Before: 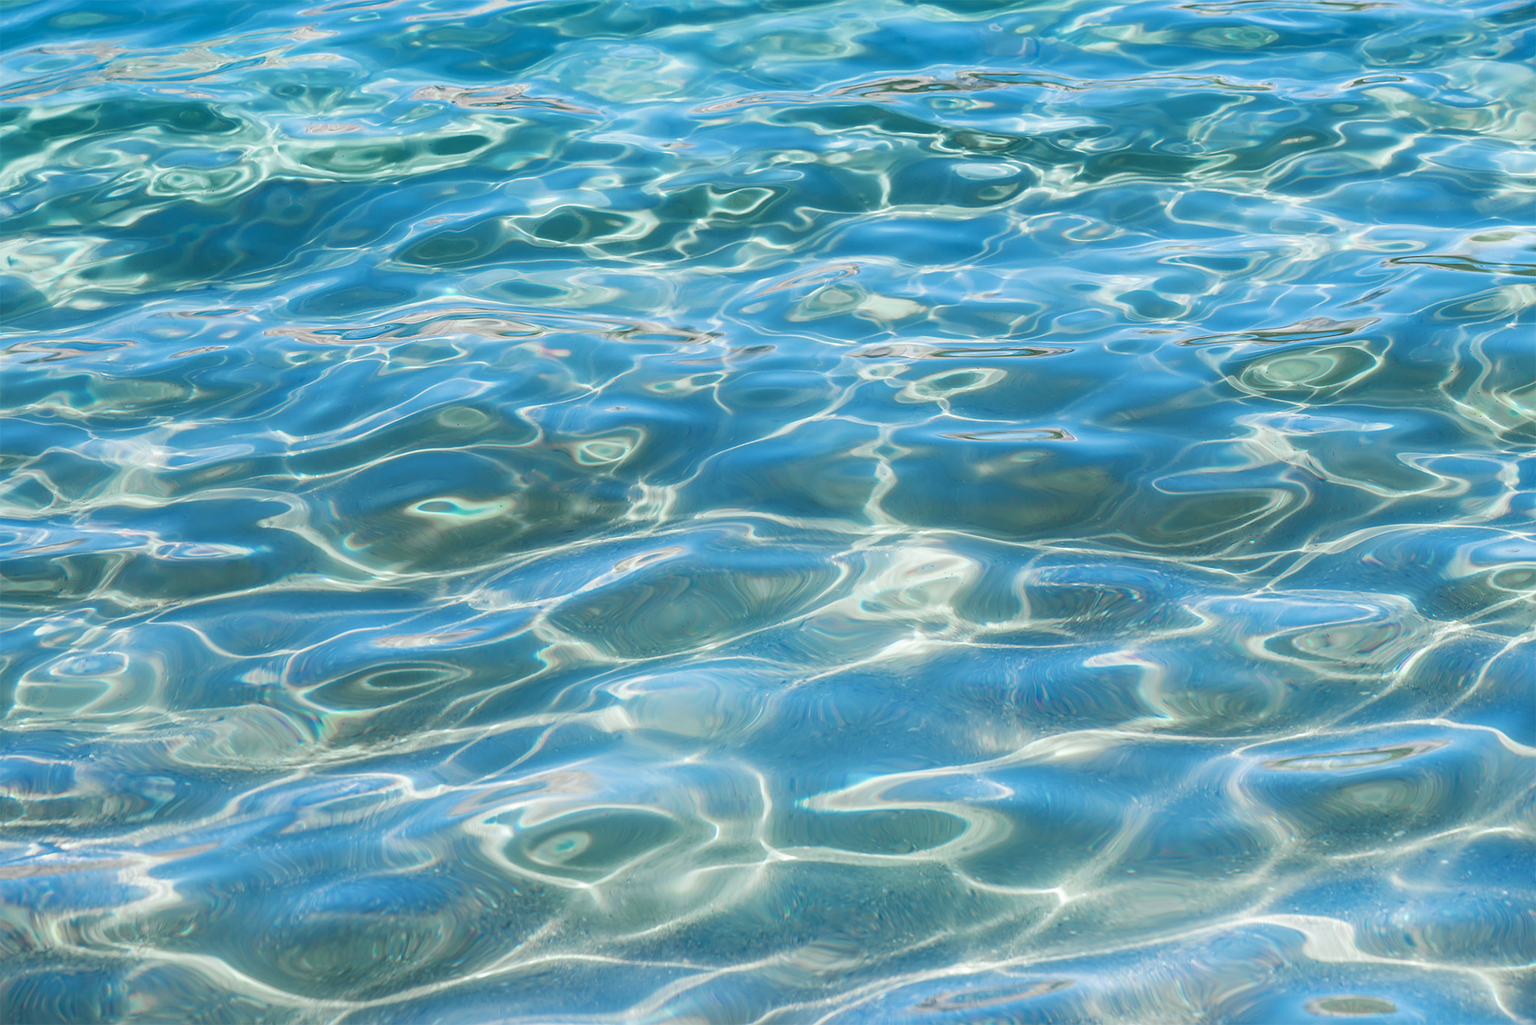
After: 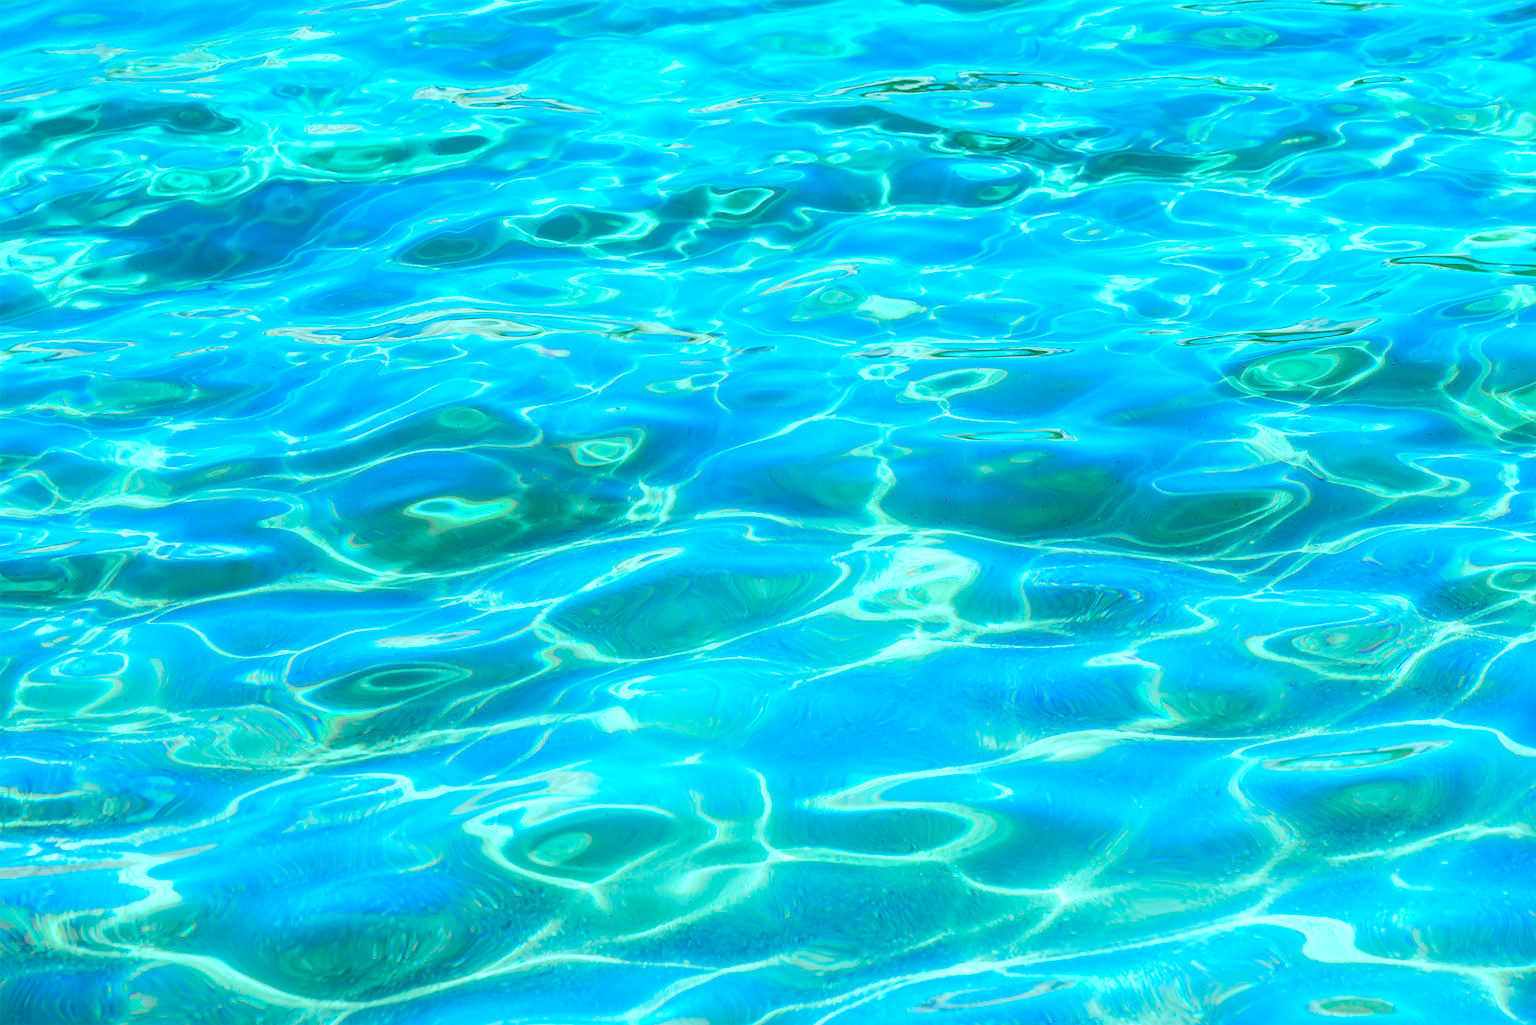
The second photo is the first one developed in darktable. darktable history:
color balance rgb: highlights gain › chroma 5.35%, highlights gain › hue 197.18°, global offset › luminance -0.315%, global offset › chroma 0.113%, global offset › hue 167.28°, perceptual saturation grading › global saturation 20%, perceptual saturation grading › highlights -25.611%, perceptual saturation grading › shadows 25.644%, global vibrance 43.064%
tone equalizer: -8 EV -0.431 EV, -7 EV -0.38 EV, -6 EV -0.363 EV, -5 EV -0.186 EV, -3 EV 0.256 EV, -2 EV 0.356 EV, -1 EV 0.37 EV, +0 EV 0.441 EV, edges refinement/feathering 500, mask exposure compensation -1.57 EV, preserve details guided filter
base curve: curves: ch0 [(0, 0) (0.262, 0.32) (0.722, 0.705) (1, 1)]
color correction: highlights b* 0.015, saturation 1.26
